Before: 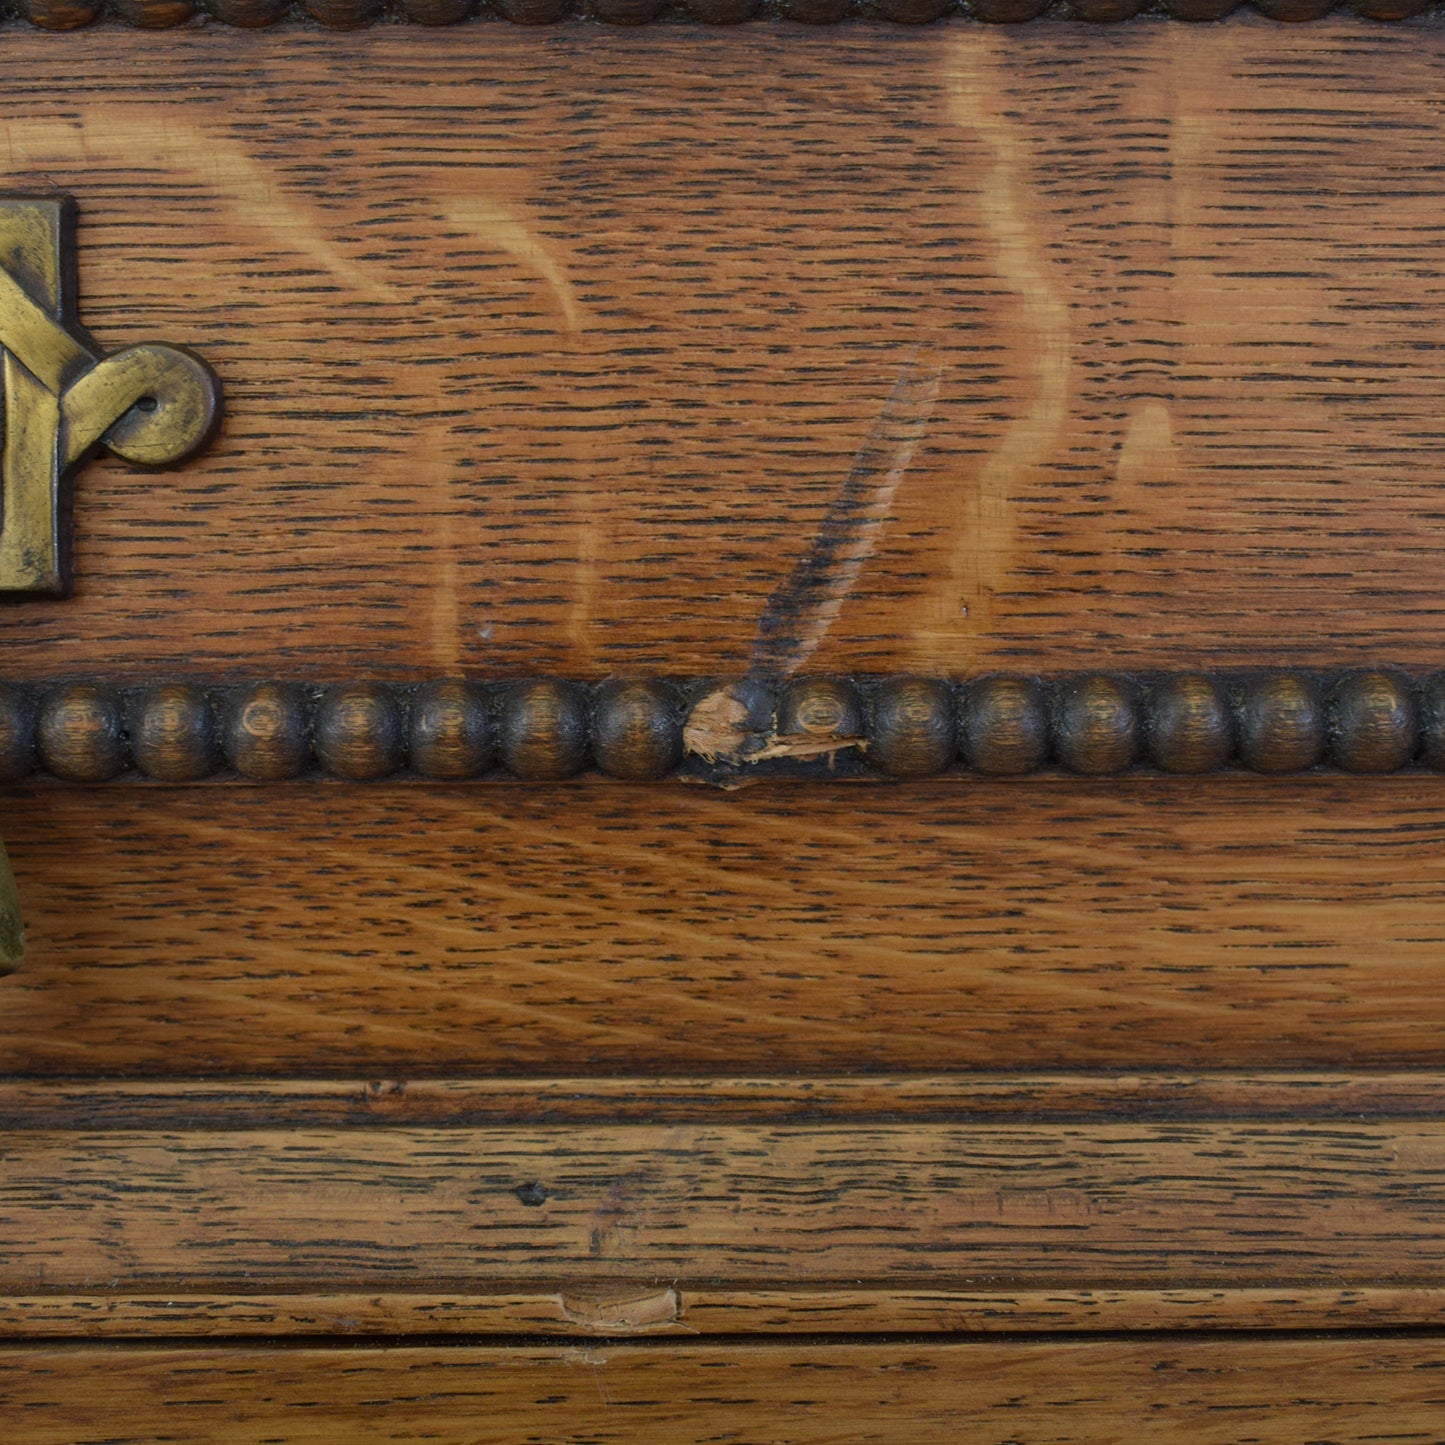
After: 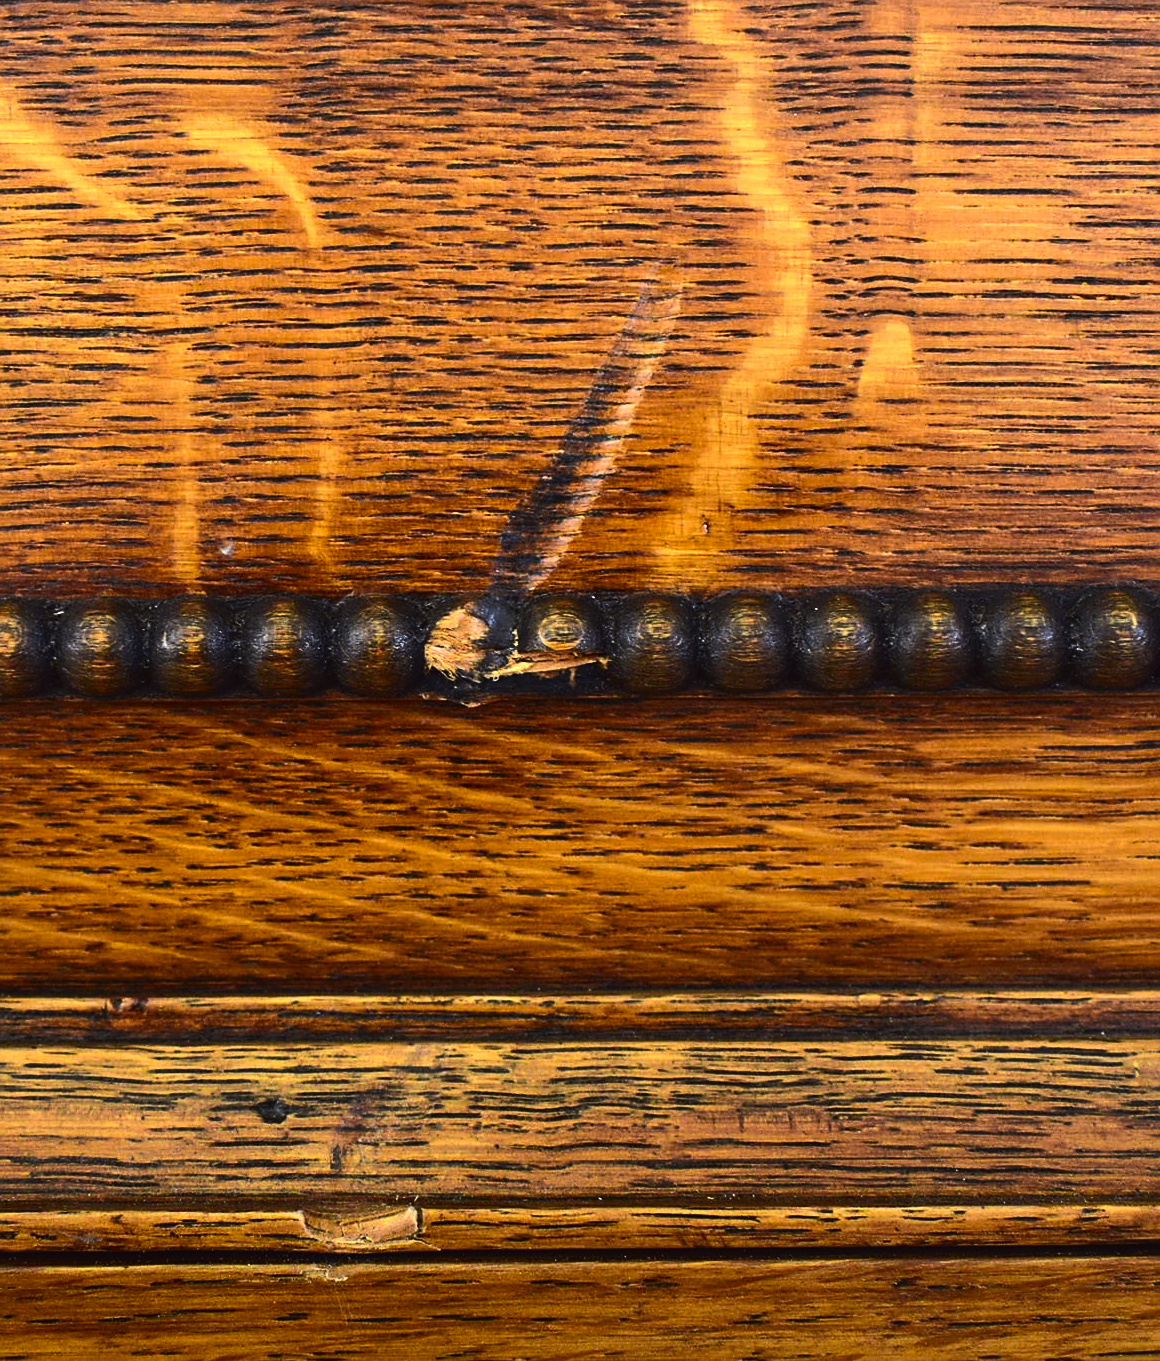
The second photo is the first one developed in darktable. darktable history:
crop and rotate: left 17.989%, top 5.766%, right 1.726%
exposure: exposure -0.113 EV, compensate exposure bias true, compensate highlight preservation false
tone curve: curves: ch0 [(0, 0.023) (0.103, 0.087) (0.295, 0.297) (0.445, 0.531) (0.553, 0.665) (0.735, 0.843) (0.994, 1)]; ch1 [(0, 0) (0.414, 0.395) (0.447, 0.447) (0.485, 0.495) (0.512, 0.523) (0.542, 0.581) (0.581, 0.632) (0.646, 0.715) (1, 1)]; ch2 [(0, 0) (0.369, 0.388) (0.449, 0.431) (0.478, 0.471) (0.516, 0.517) (0.579, 0.624) (0.674, 0.775) (1, 1)], color space Lab, independent channels, preserve colors none
color balance rgb: perceptual saturation grading › global saturation 0.49%, perceptual brilliance grading › highlights 74.349%, perceptual brilliance grading › shadows -29.809%, global vibrance 9.575%
tone equalizer: on, module defaults
sharpen: radius 1.893, amount 0.416, threshold 1.372
